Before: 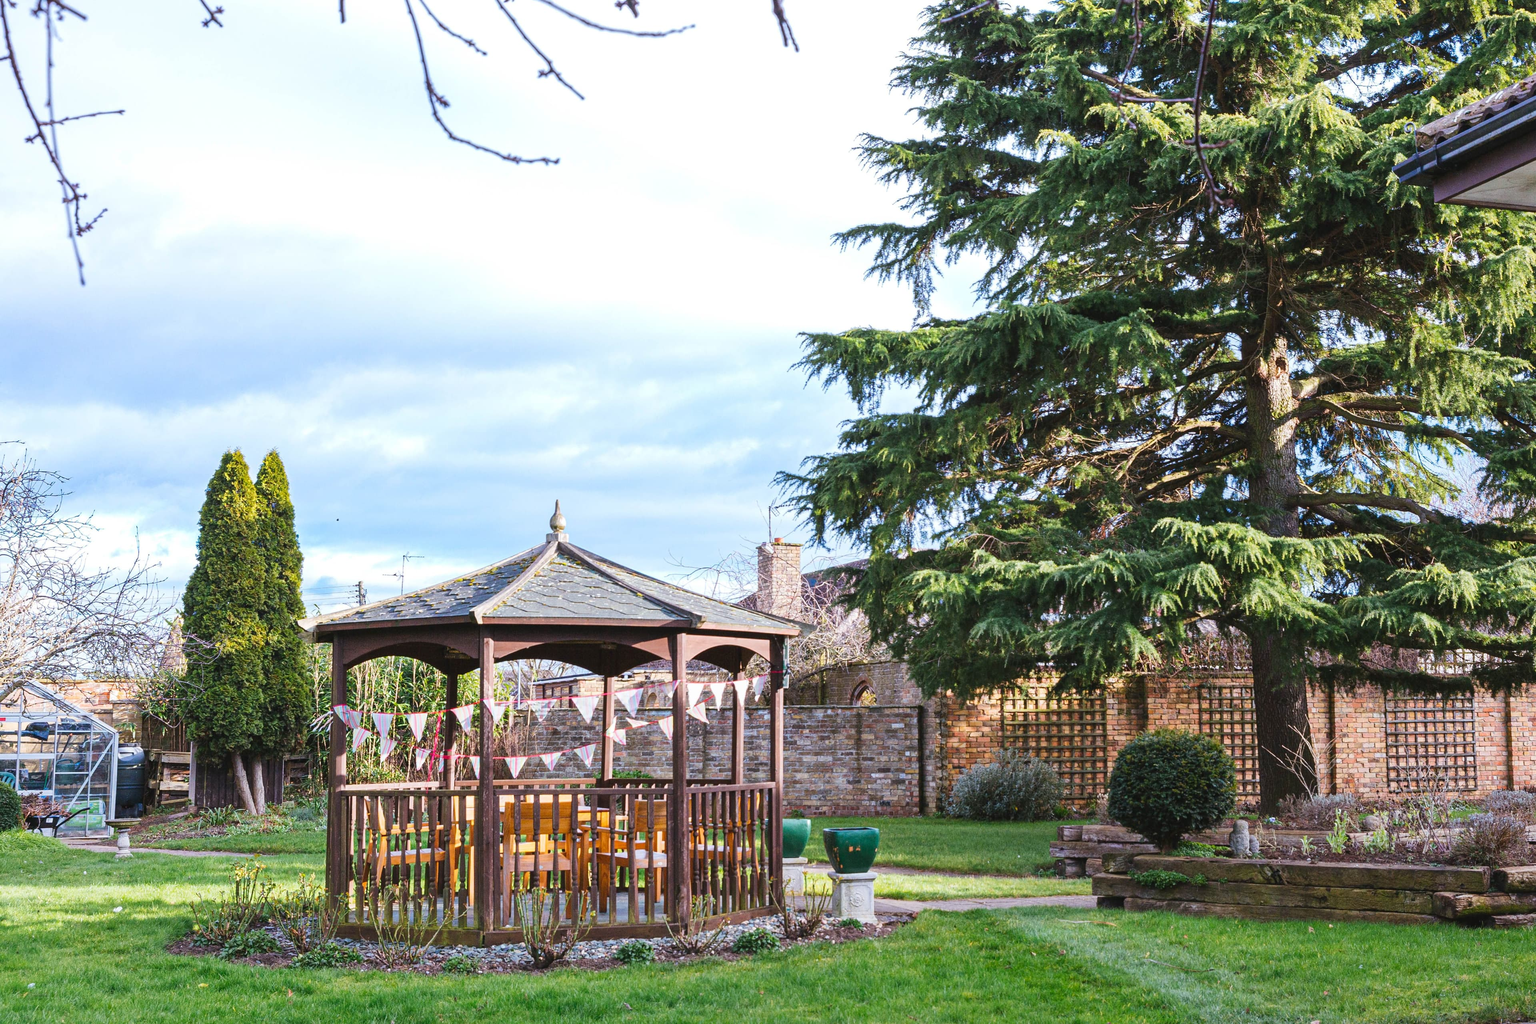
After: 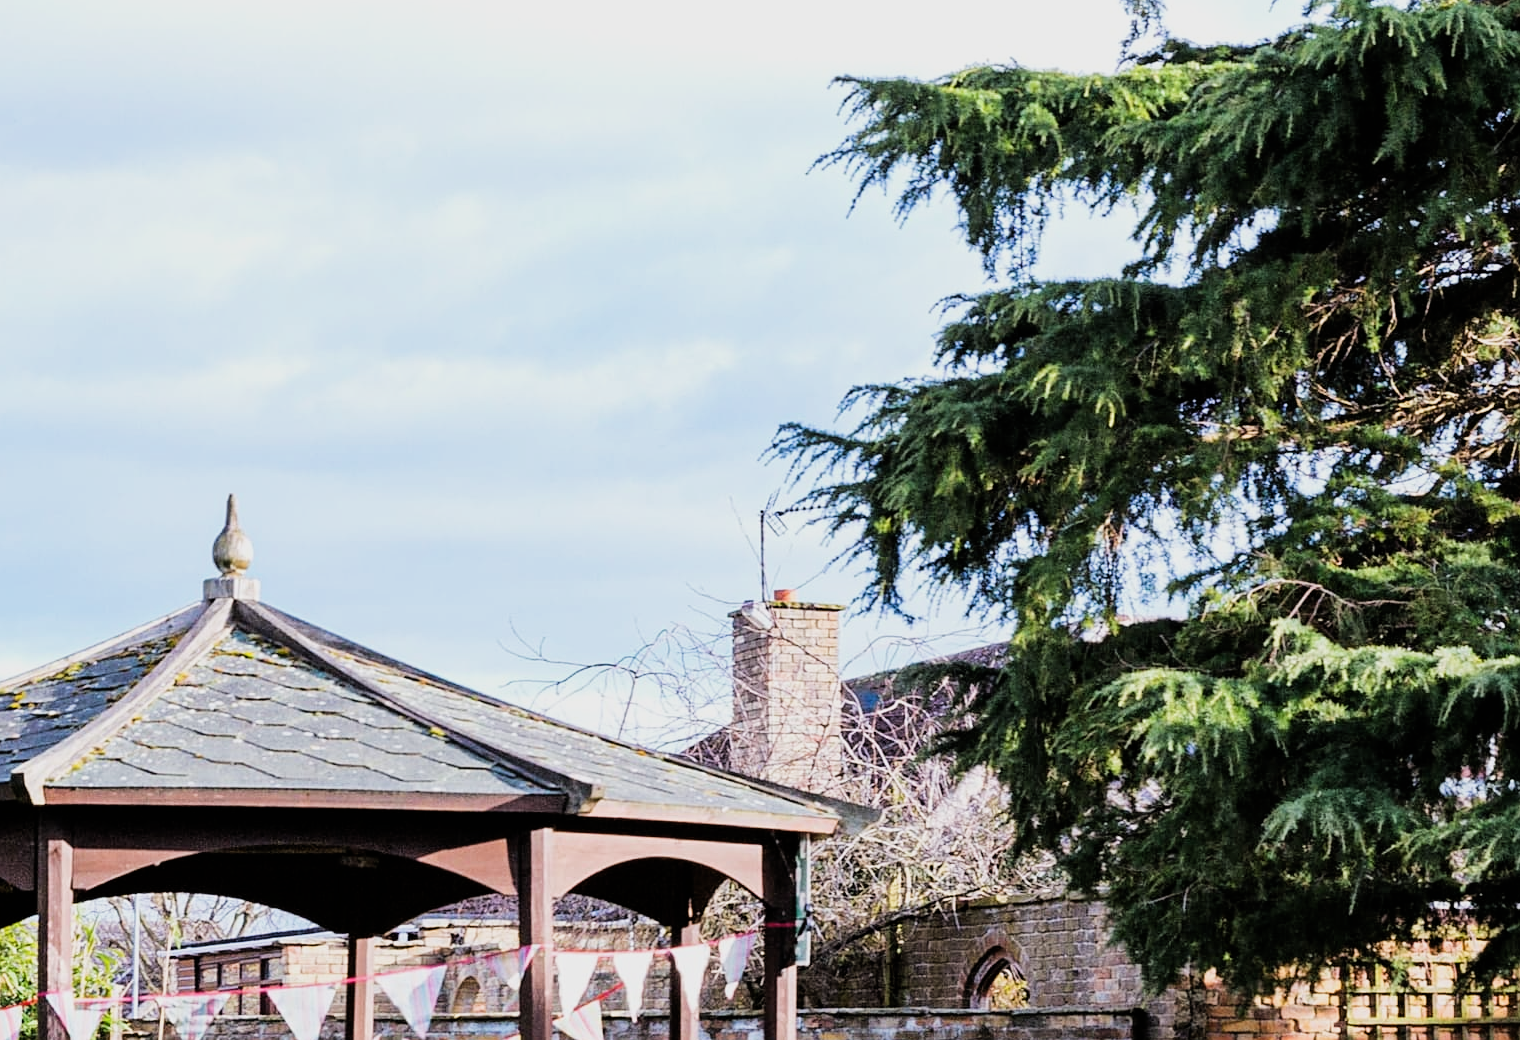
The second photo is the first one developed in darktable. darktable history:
sharpen: amount 0.211
crop: left 30.275%, top 29.52%, right 30.118%, bottom 29.816%
filmic rgb: black relative exposure -5.14 EV, white relative exposure 3.5 EV, threshold 3.02 EV, hardness 3.18, contrast 1.297, highlights saturation mix -48.51%, enable highlight reconstruction true
